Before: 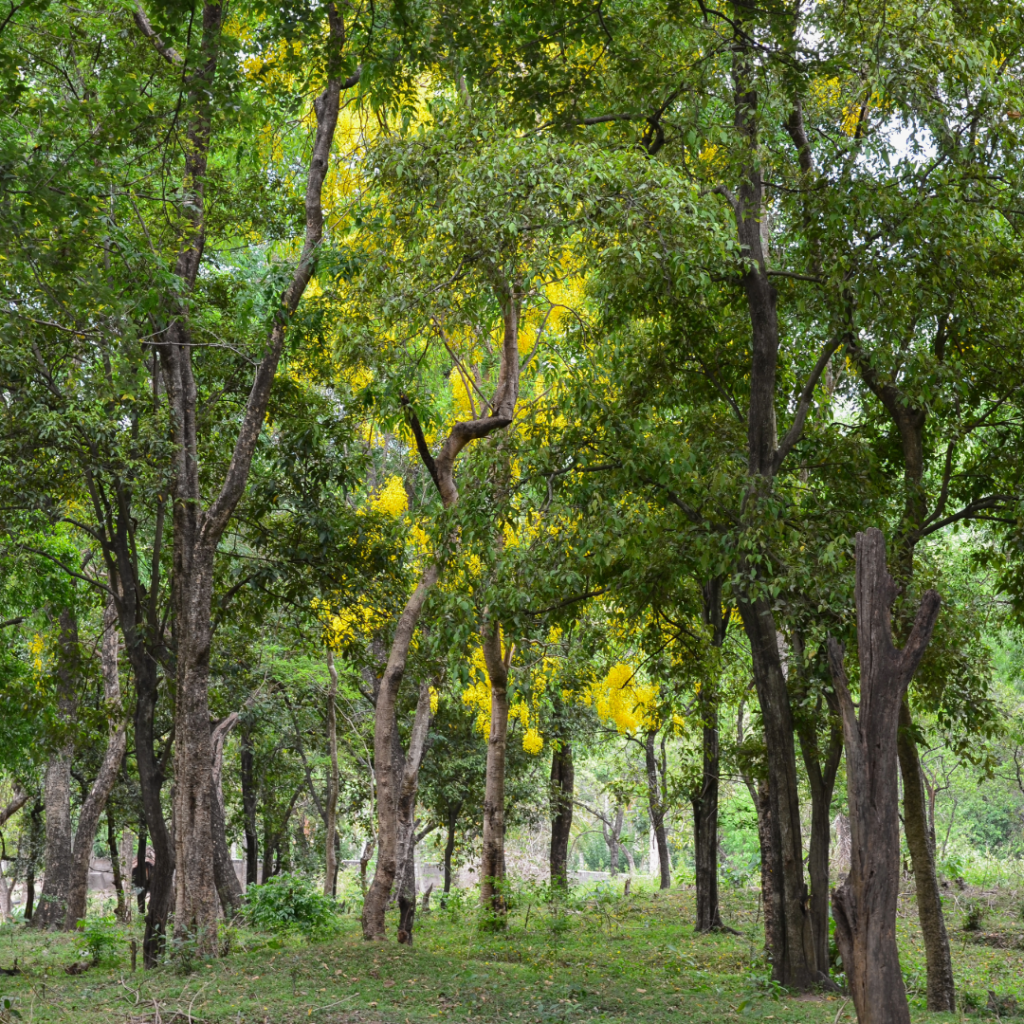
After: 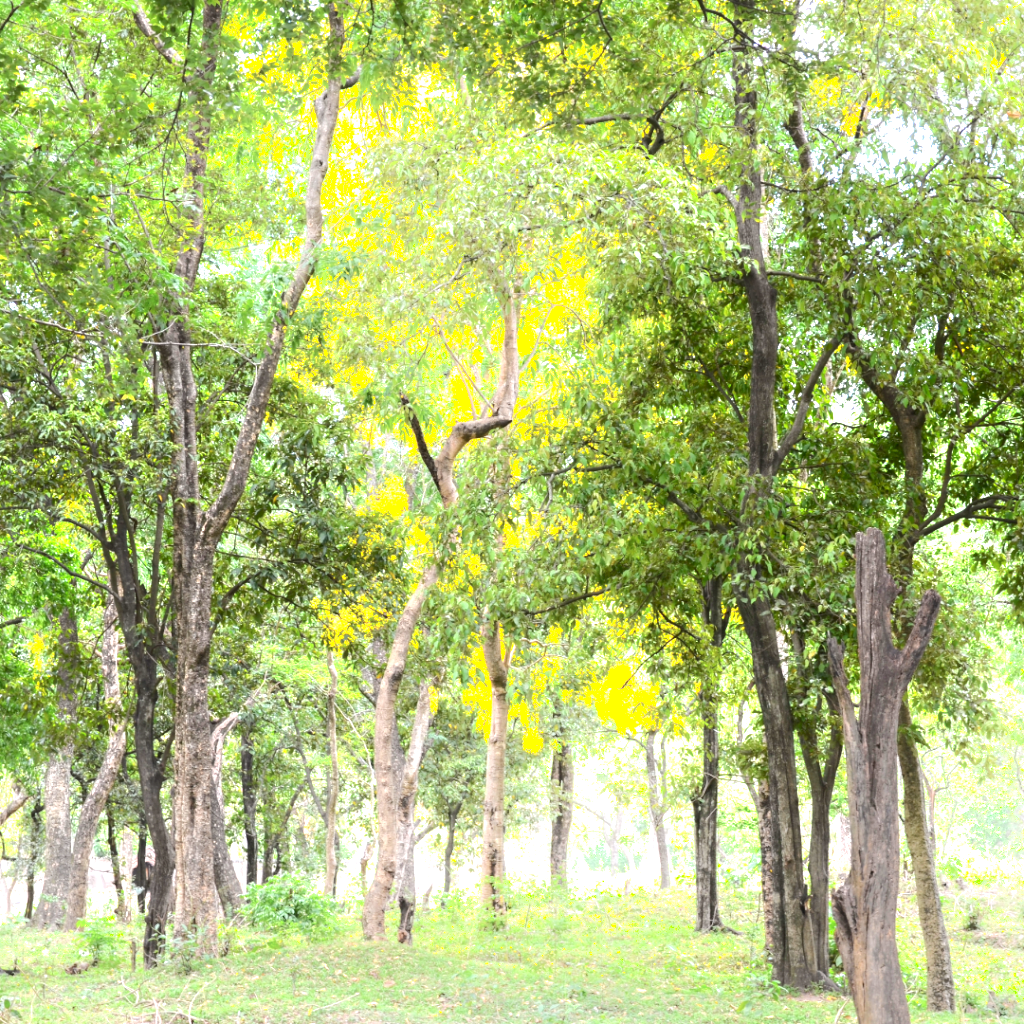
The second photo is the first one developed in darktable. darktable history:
exposure: black level correction 0.001, exposure 1.719 EV, compensate exposure bias true, compensate highlight preservation false
shadows and highlights: highlights 70.7, soften with gaussian
